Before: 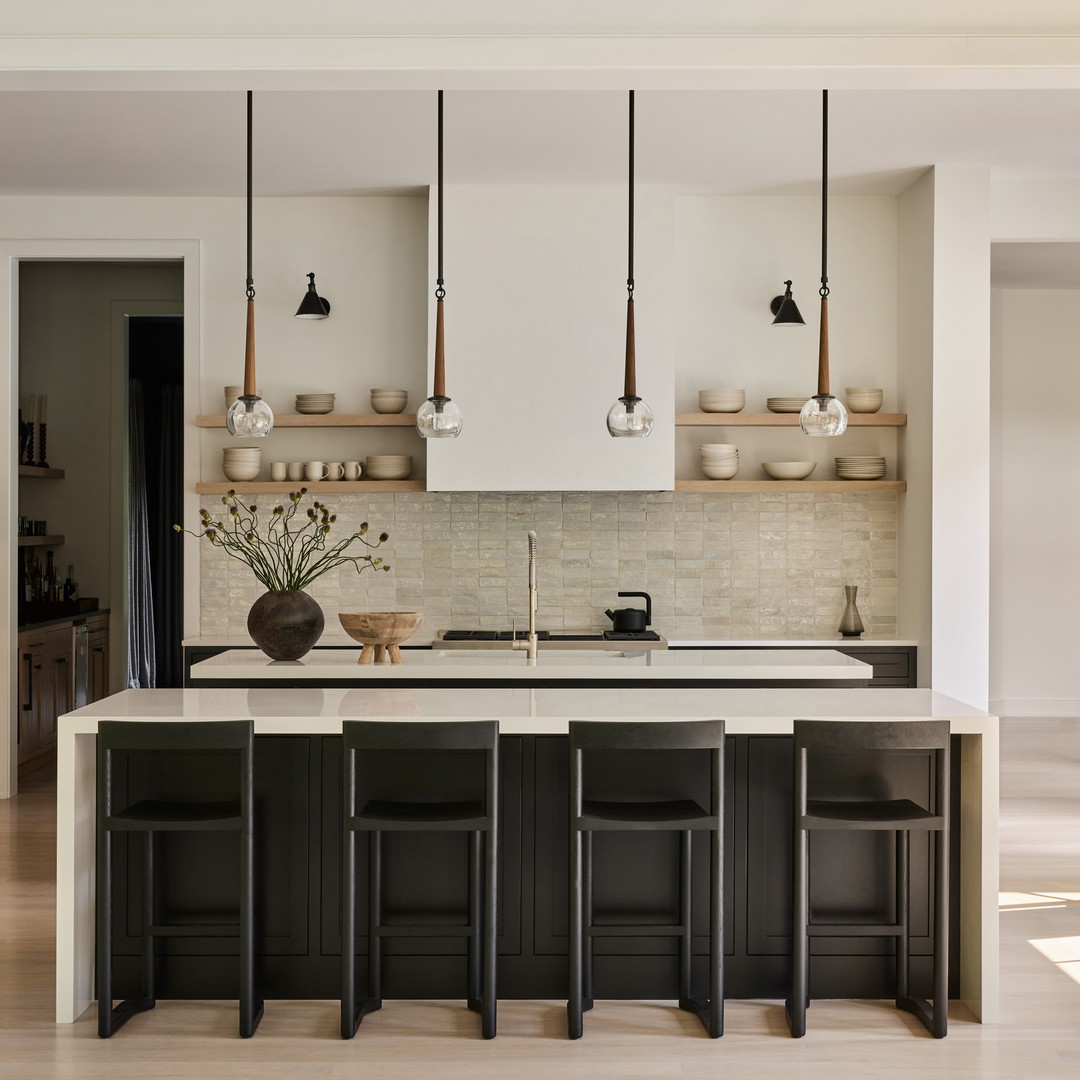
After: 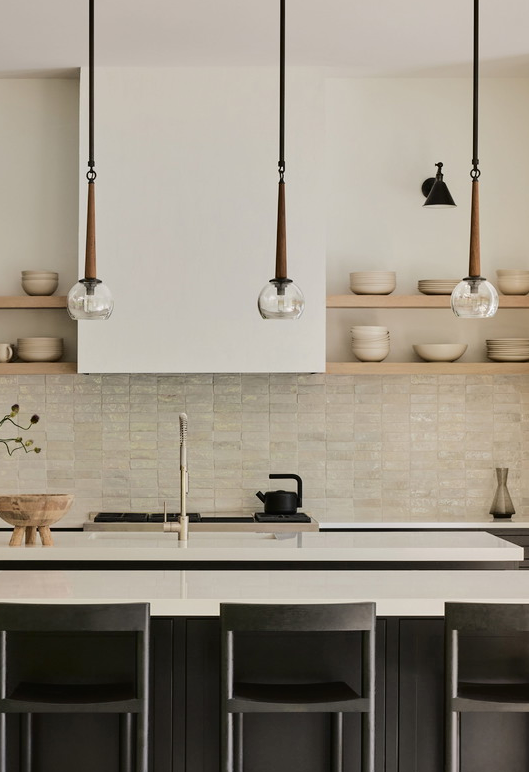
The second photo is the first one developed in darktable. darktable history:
crop: left 32.373%, top 10.999%, right 18.597%, bottom 17.449%
tone curve: curves: ch0 [(0, 0) (0.003, 0.006) (0.011, 0.014) (0.025, 0.024) (0.044, 0.035) (0.069, 0.046) (0.1, 0.074) (0.136, 0.115) (0.177, 0.161) (0.224, 0.226) (0.277, 0.293) (0.335, 0.364) (0.399, 0.441) (0.468, 0.52) (0.543, 0.58) (0.623, 0.657) (0.709, 0.72) (0.801, 0.794) (0.898, 0.883) (1, 1)], color space Lab, independent channels, preserve colors none
